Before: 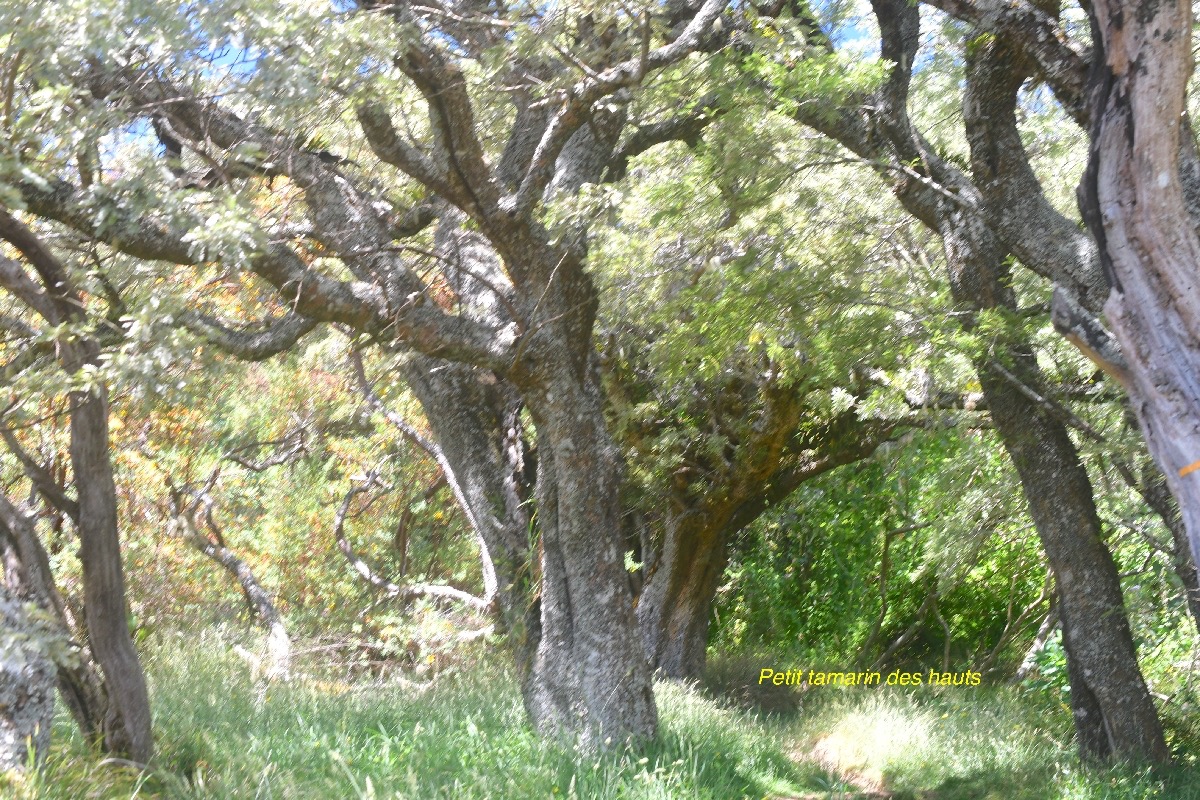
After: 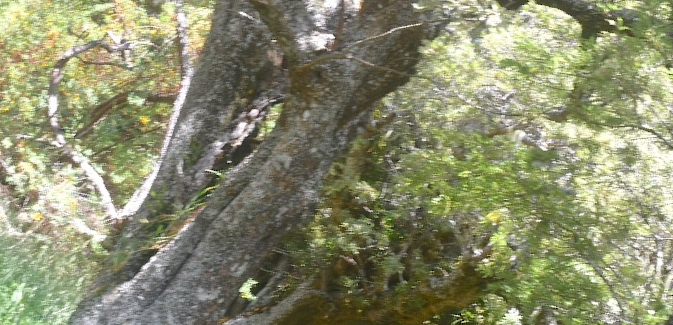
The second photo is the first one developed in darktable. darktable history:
crop and rotate: angle -44.75°, top 16.571%, right 0.831%, bottom 11.631%
